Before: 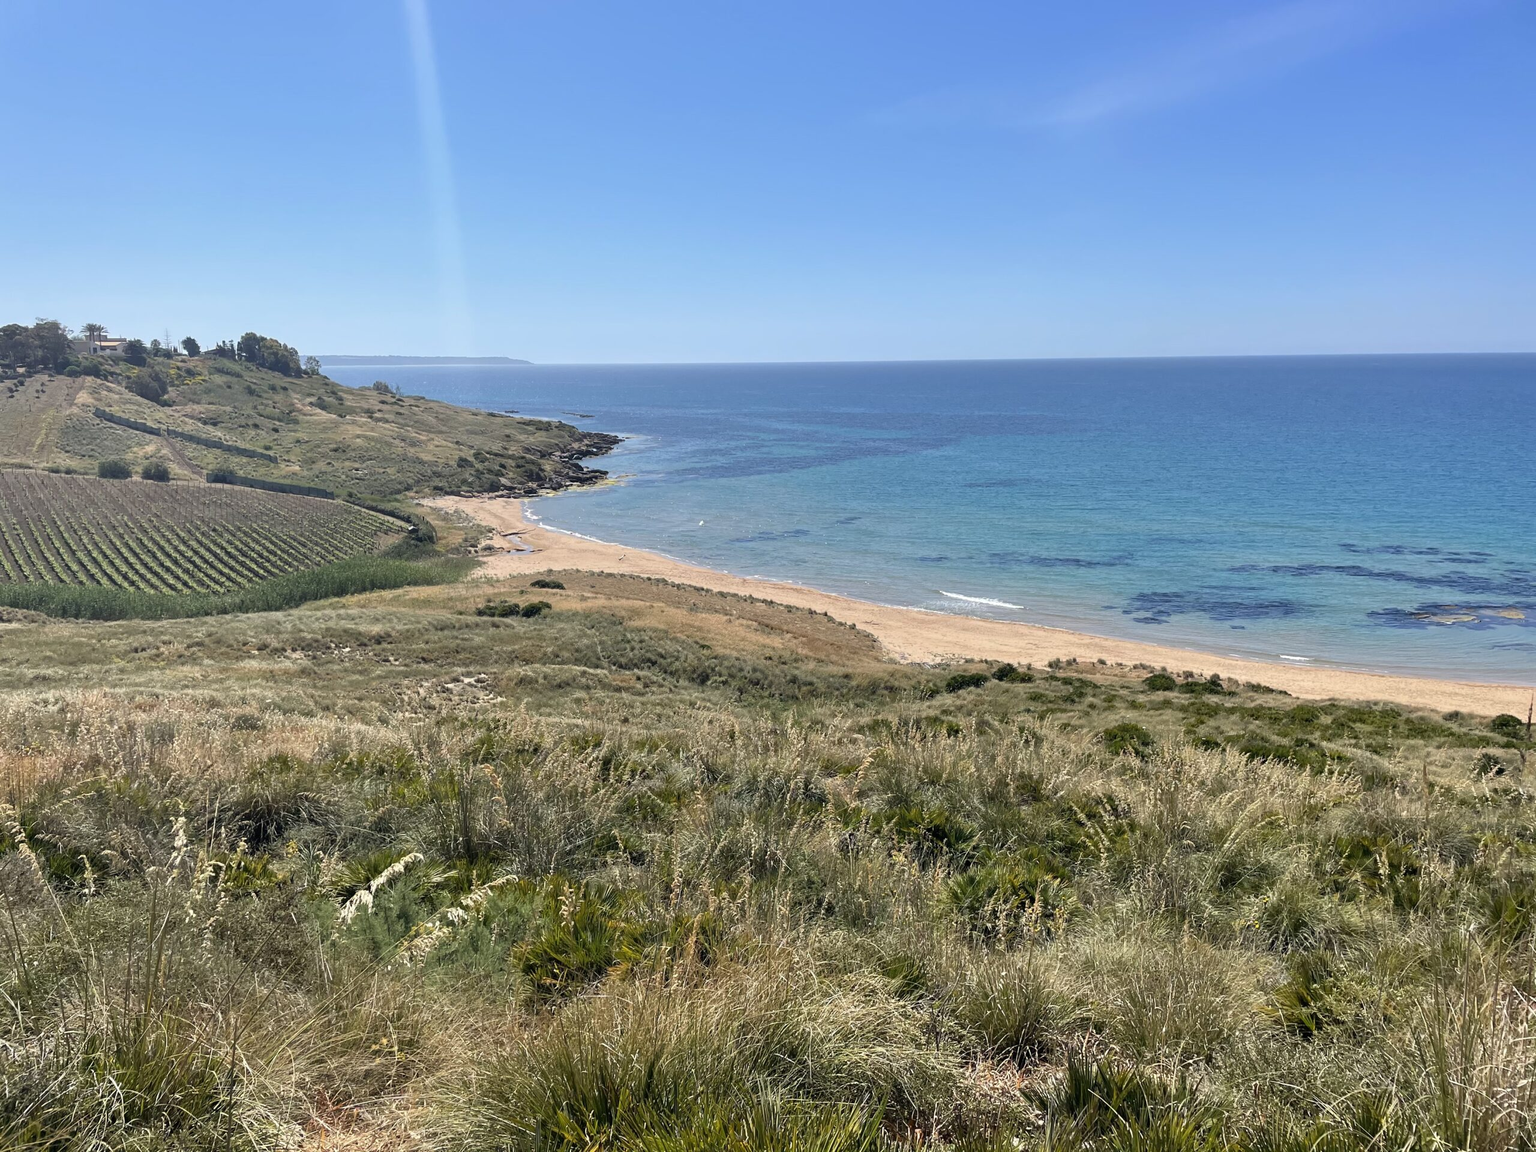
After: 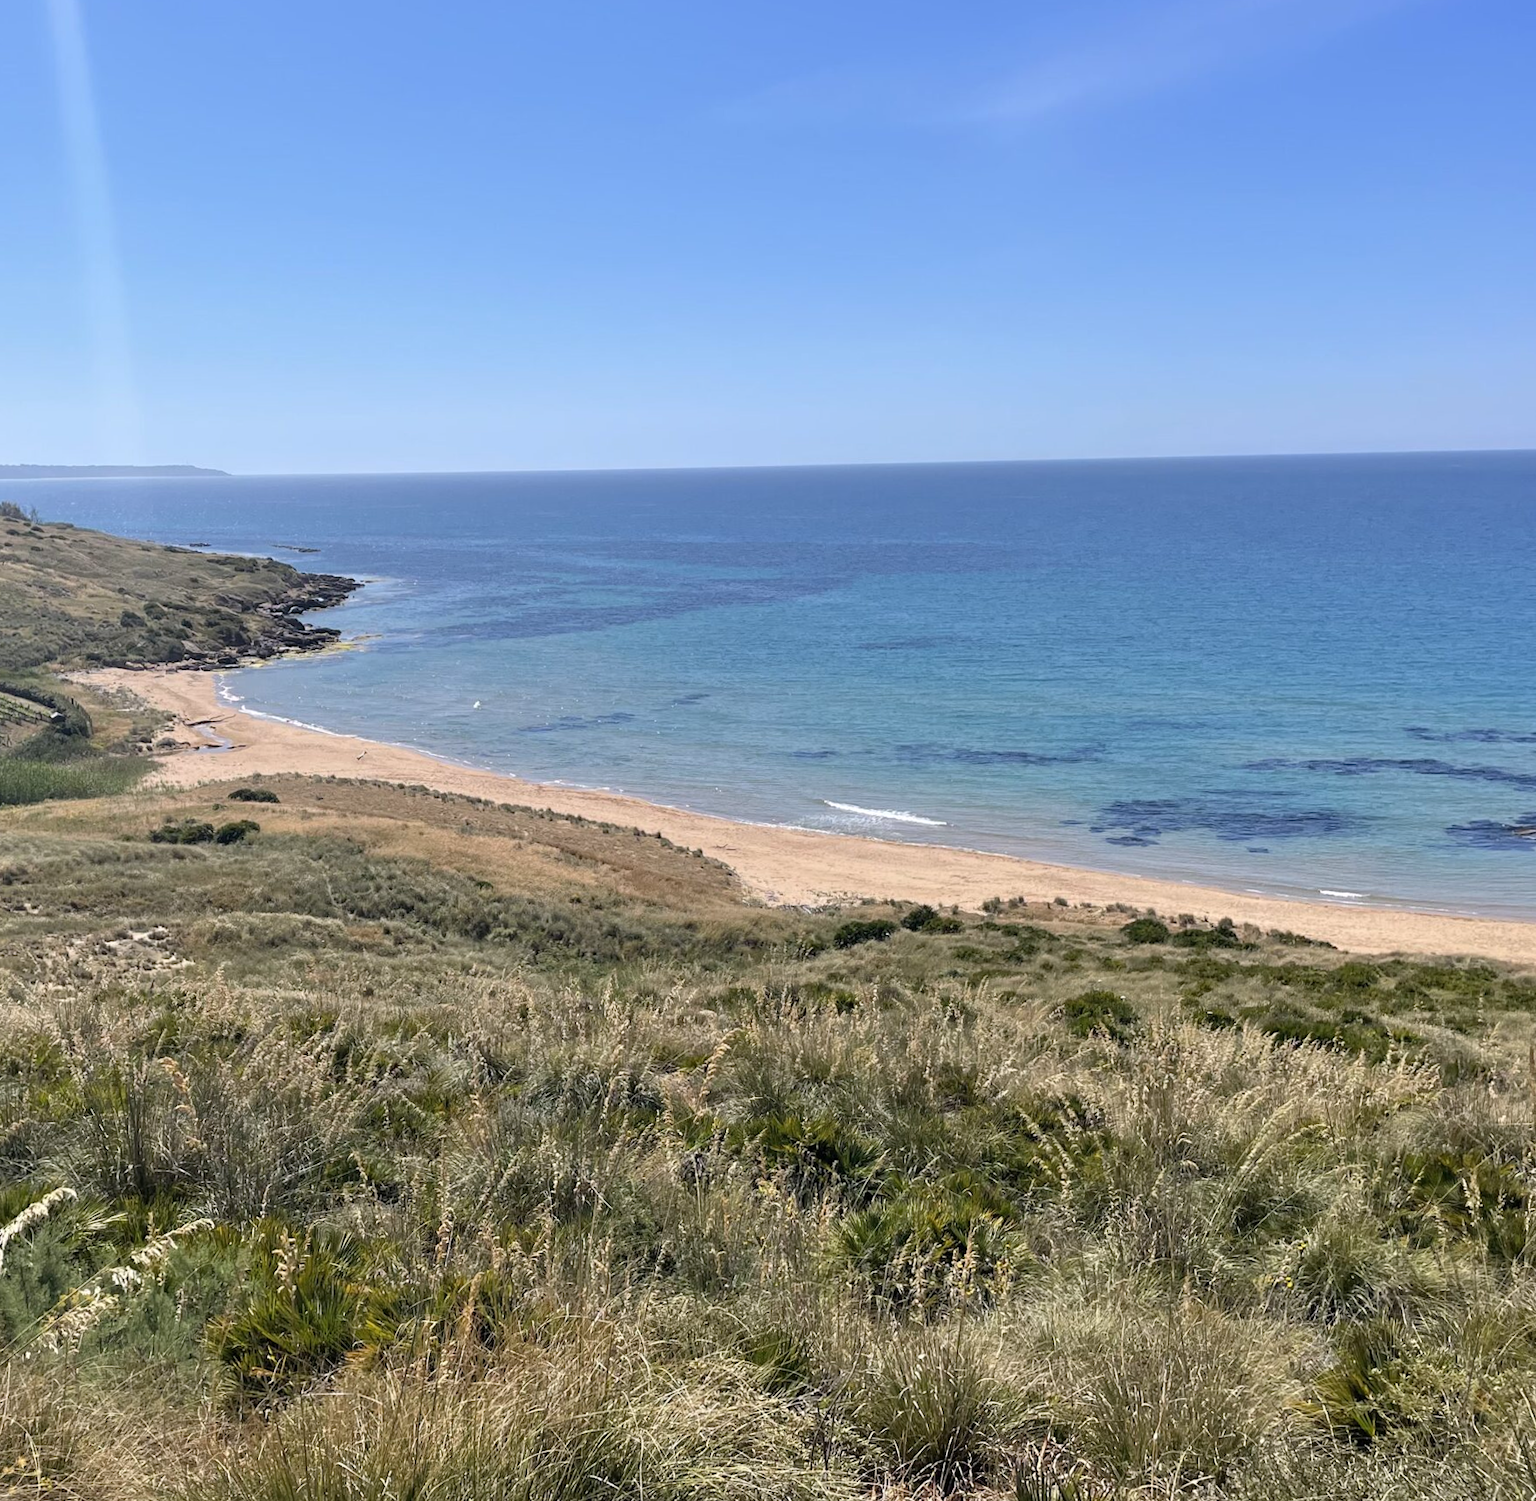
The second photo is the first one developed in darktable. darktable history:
white balance: red 1.009, blue 1.027
crop and rotate: left 24.034%, top 2.838%, right 6.406%, bottom 6.299%
rotate and perspective: rotation -0.45°, automatic cropping original format, crop left 0.008, crop right 0.992, crop top 0.012, crop bottom 0.988
